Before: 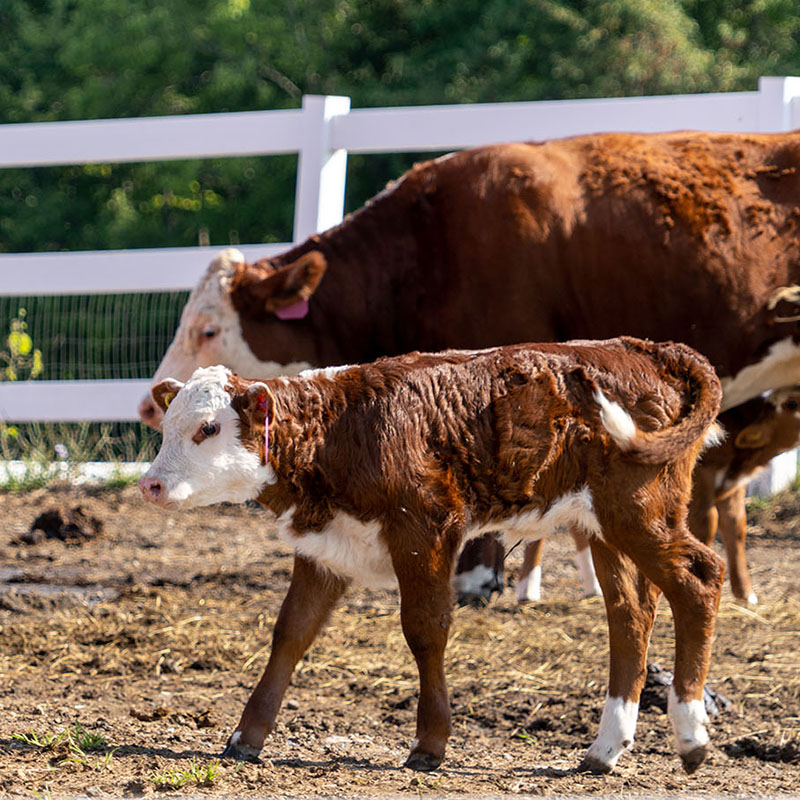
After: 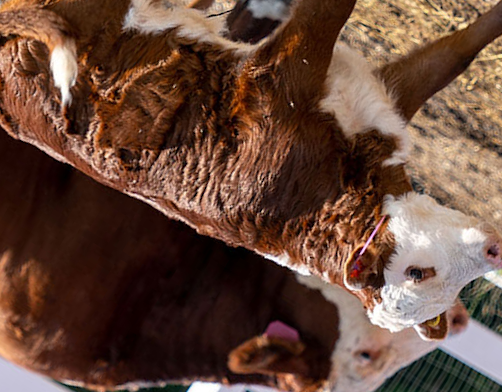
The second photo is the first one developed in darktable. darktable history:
crop and rotate: angle 148.51°, left 9.143%, top 15.655%, right 4.498%, bottom 16.942%
